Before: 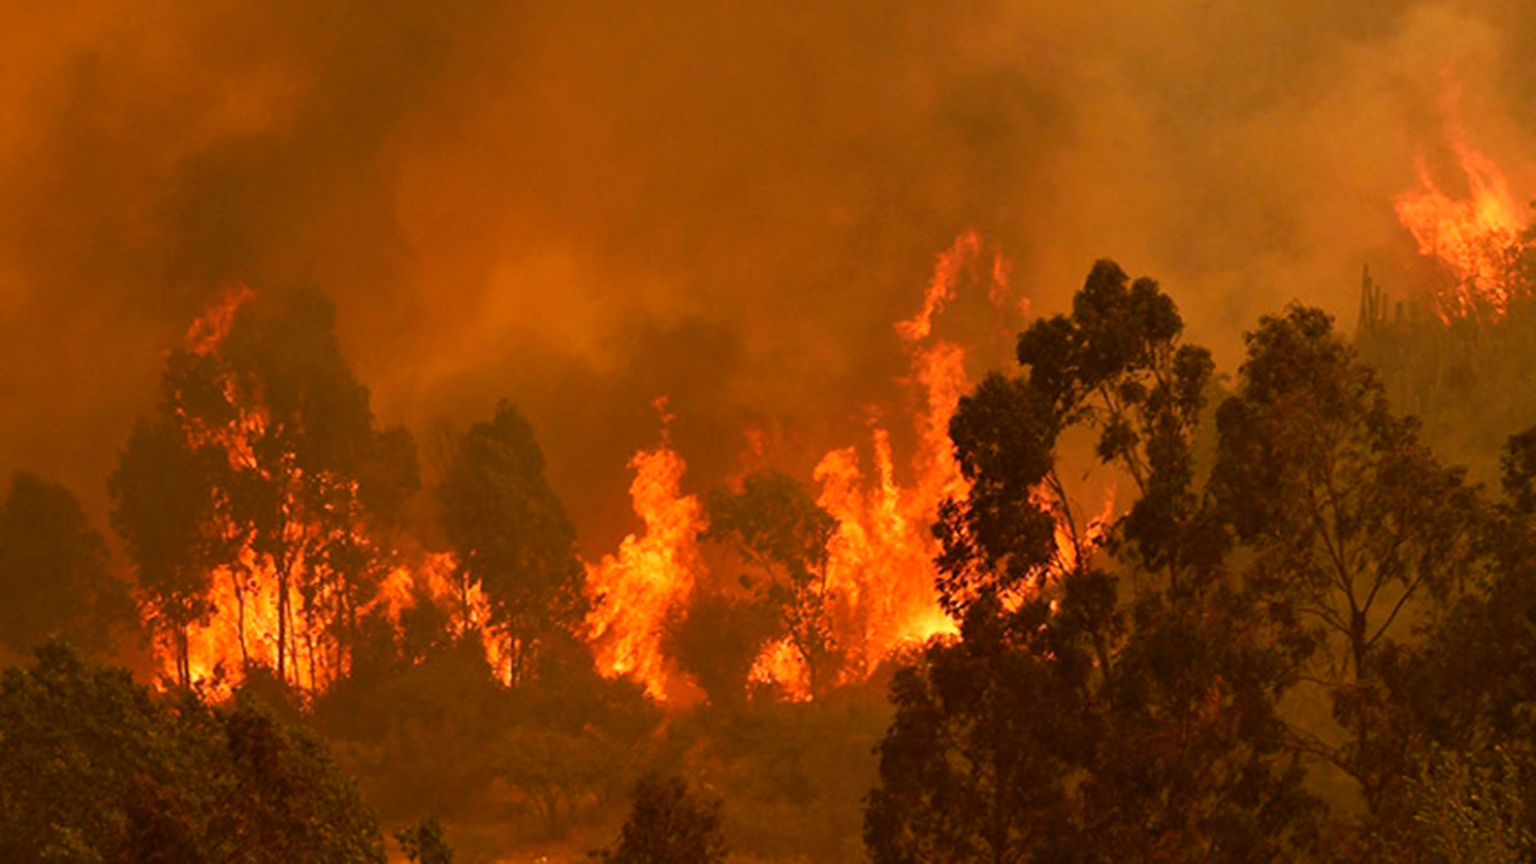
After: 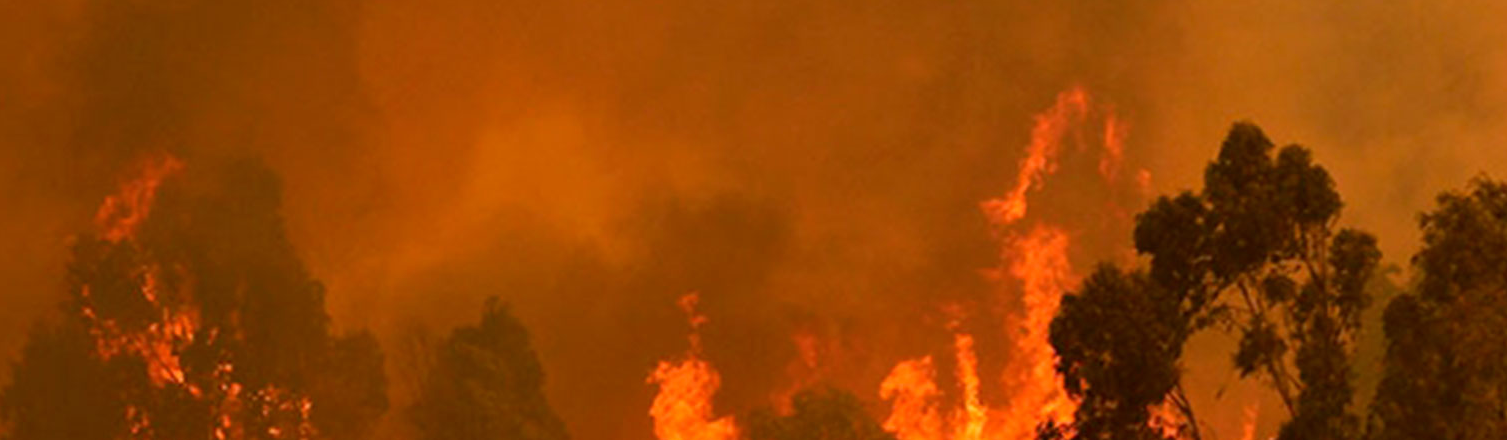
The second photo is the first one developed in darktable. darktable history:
crop: left 7.17%, top 18.768%, right 14.327%, bottom 40.17%
